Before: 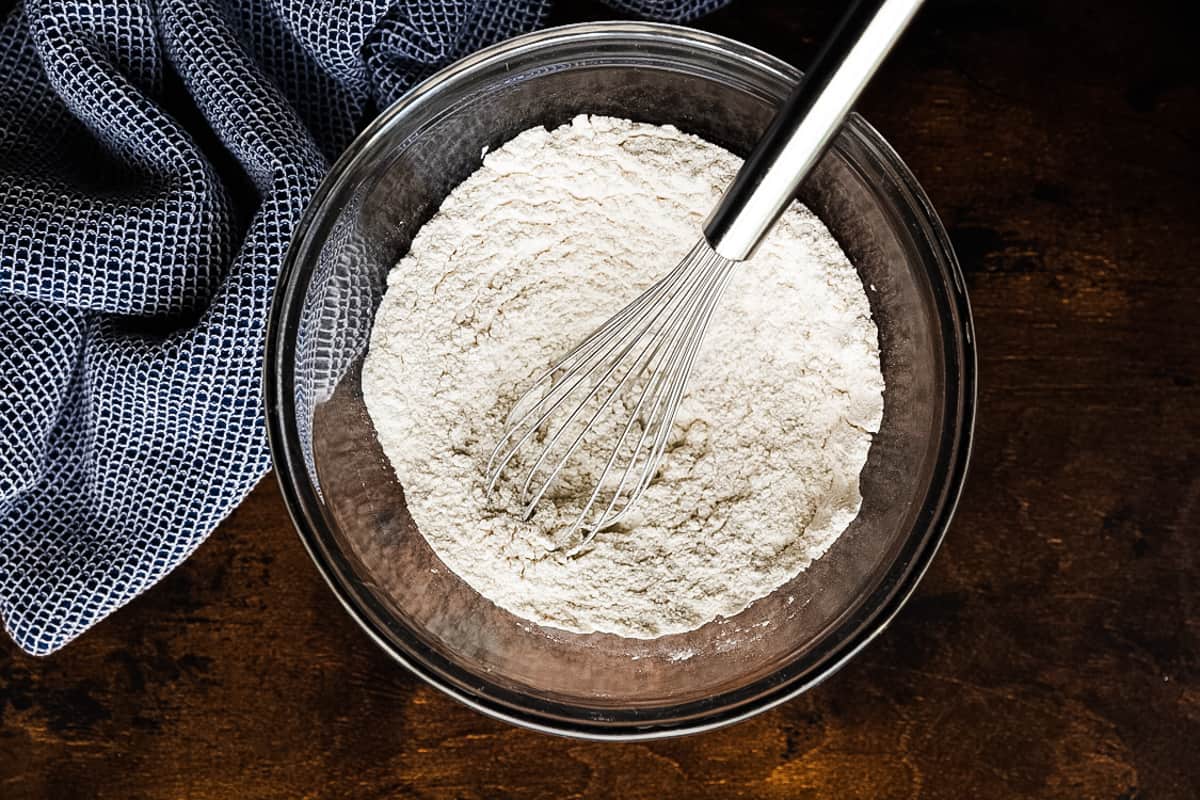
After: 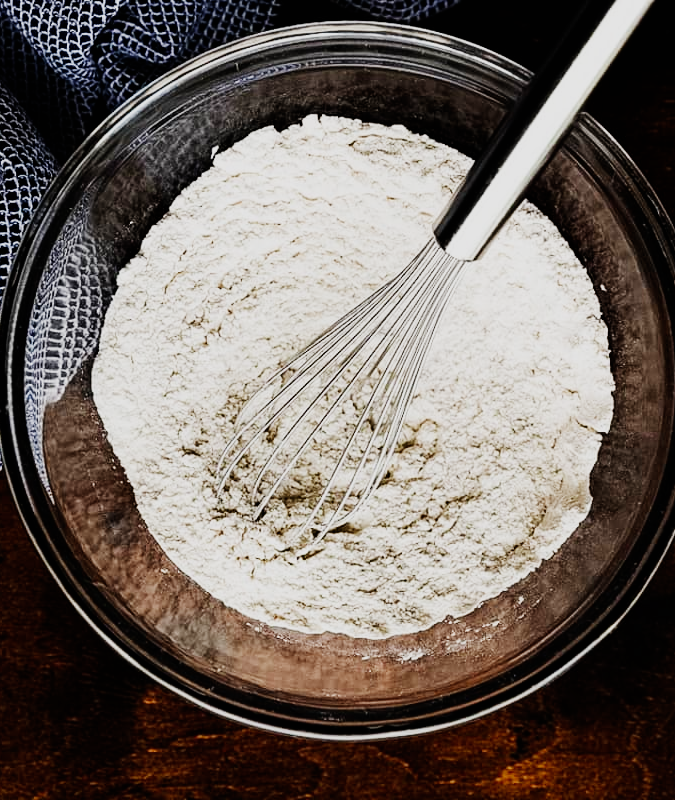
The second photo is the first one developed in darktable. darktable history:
crop and rotate: left 22.516%, right 21.234%
sigmoid: contrast 1.8, skew -0.2, preserve hue 0%, red attenuation 0.1, red rotation 0.035, green attenuation 0.1, green rotation -0.017, blue attenuation 0.15, blue rotation -0.052, base primaries Rec2020
